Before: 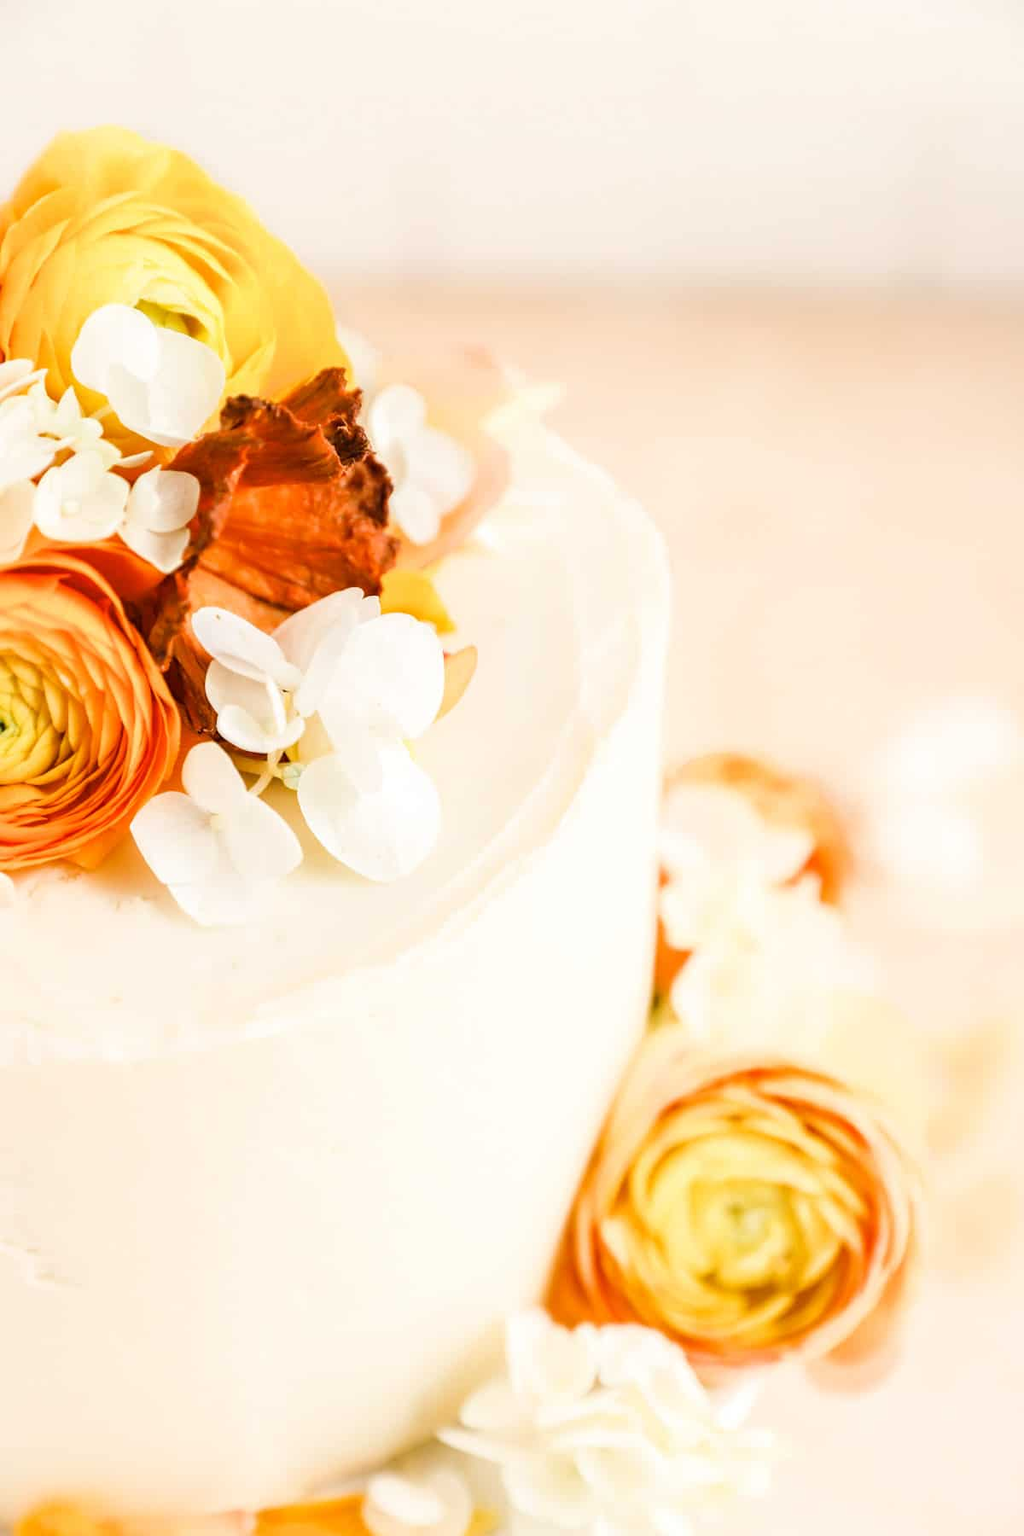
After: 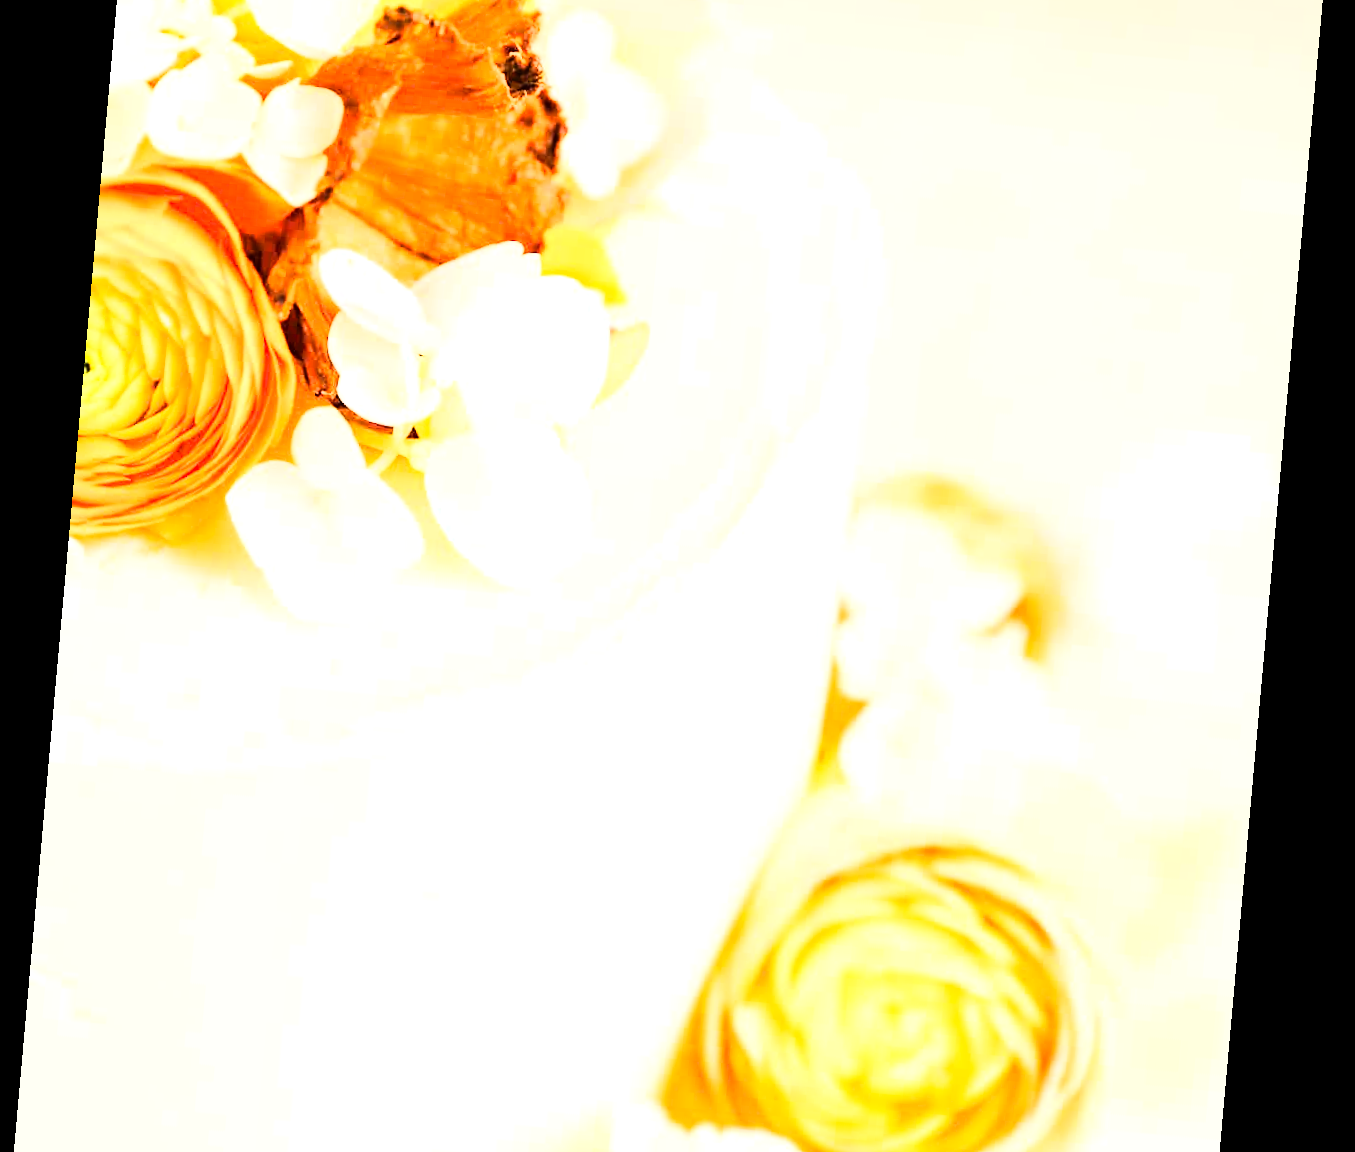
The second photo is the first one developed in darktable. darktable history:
exposure: black level correction 0.001, exposure 1 EV, compensate highlight preservation false
rotate and perspective: rotation 5.12°, automatic cropping off
white balance: red 0.983, blue 1.036
crop and rotate: top 25.357%, bottom 13.942%
rgb curve: curves: ch0 [(0, 0) (0.21, 0.15) (0.24, 0.21) (0.5, 0.75) (0.75, 0.96) (0.89, 0.99) (1, 1)]; ch1 [(0, 0.02) (0.21, 0.13) (0.25, 0.2) (0.5, 0.67) (0.75, 0.9) (0.89, 0.97) (1, 1)]; ch2 [(0, 0.02) (0.21, 0.13) (0.25, 0.2) (0.5, 0.67) (0.75, 0.9) (0.89, 0.97) (1, 1)], compensate middle gray true
